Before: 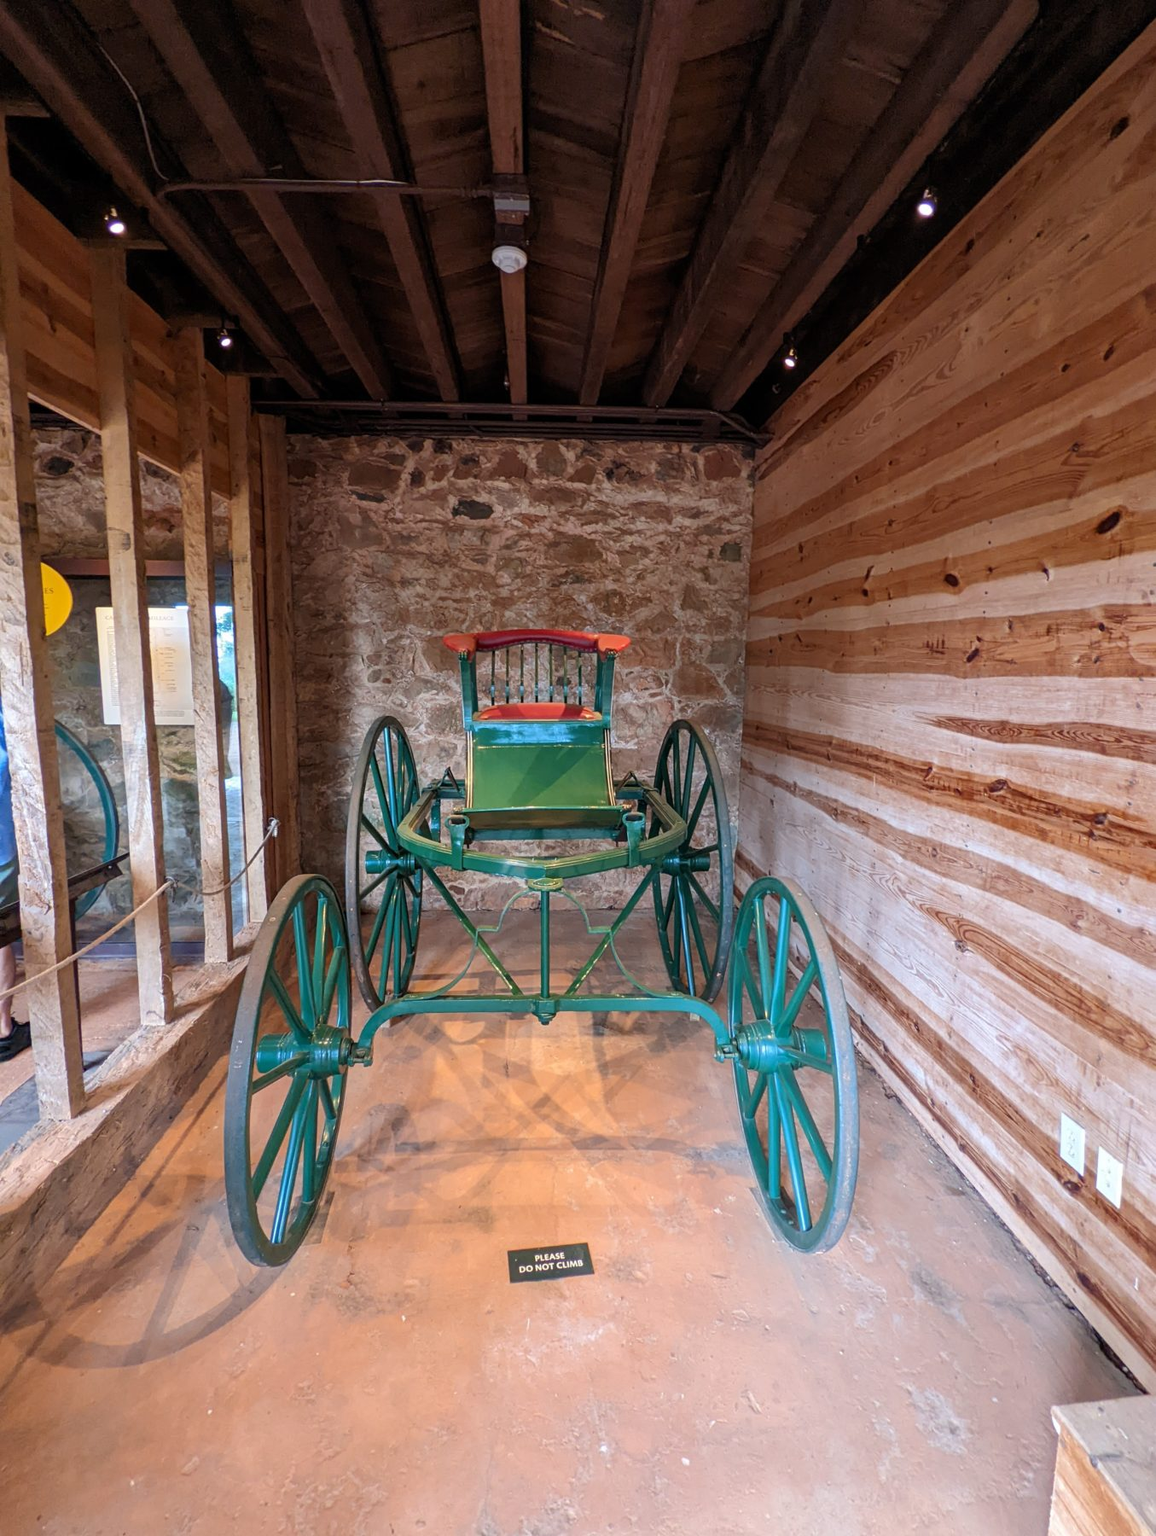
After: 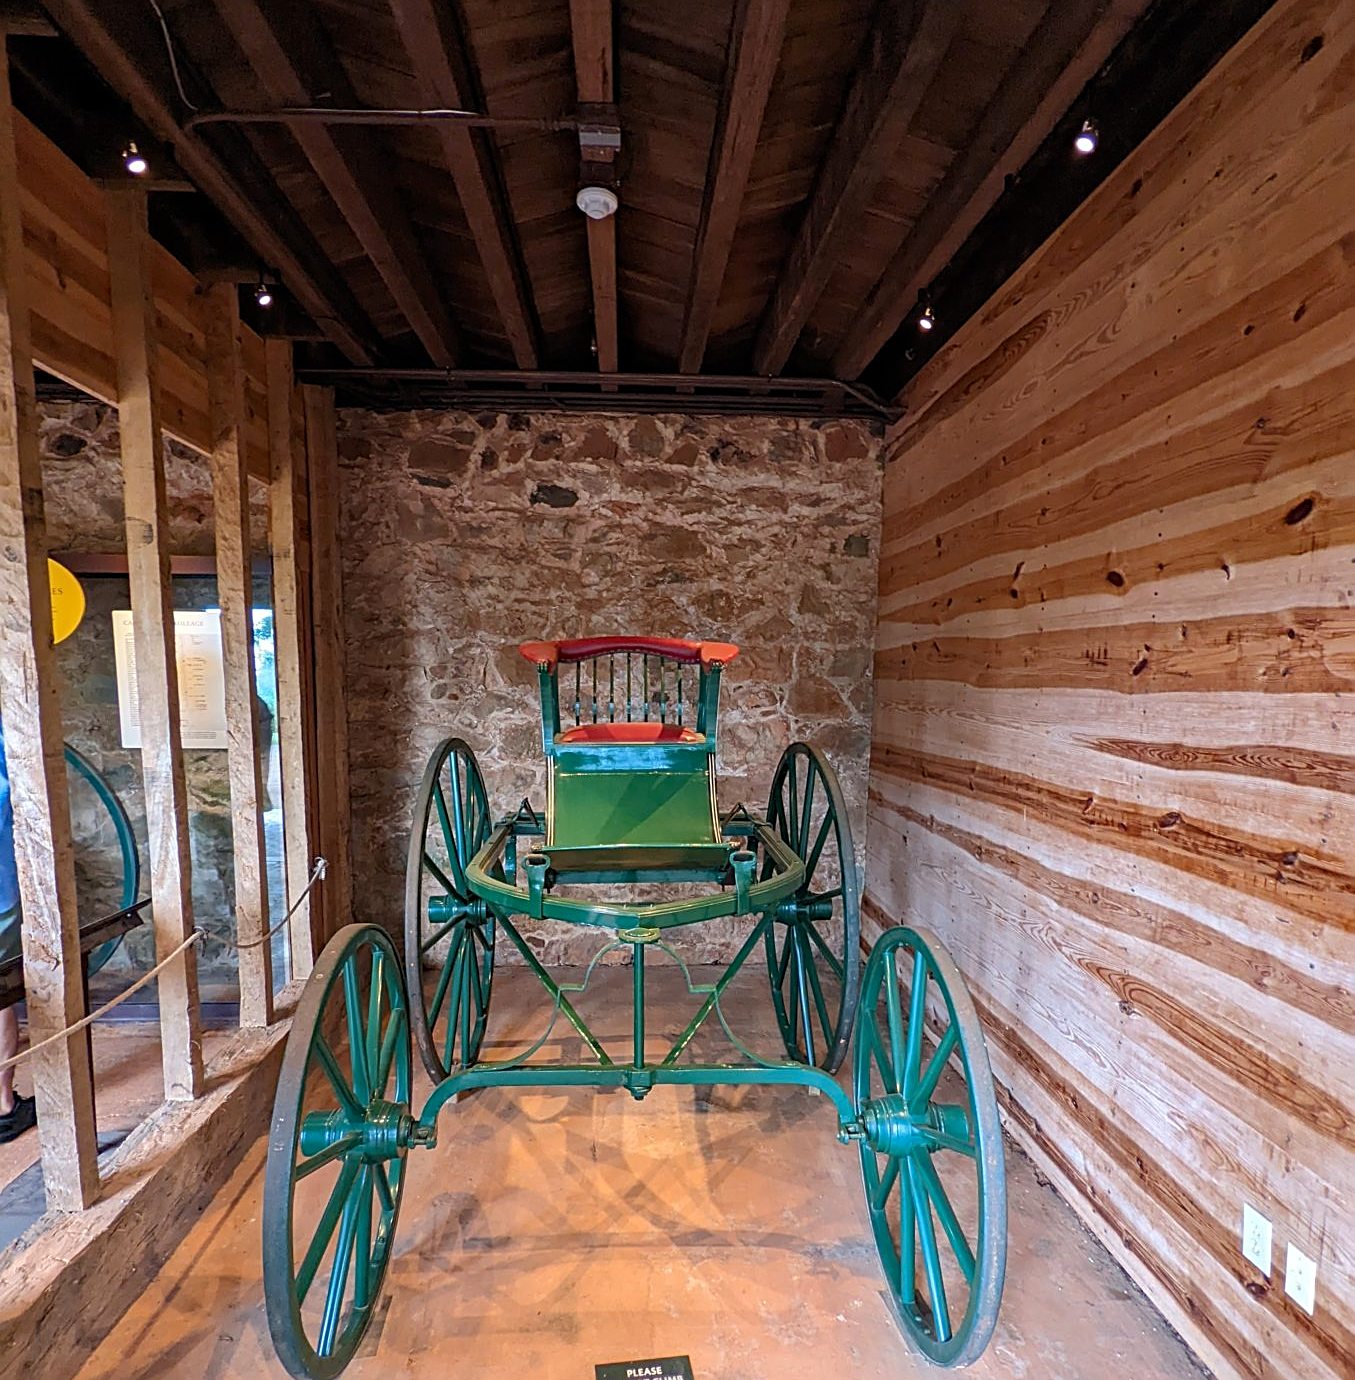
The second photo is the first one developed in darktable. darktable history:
color balance rgb: on, module defaults
haze removal: compatibility mode true, adaptive false
tone equalizer: -7 EV 0.13 EV, smoothing diameter 25%, edges refinement/feathering 10, preserve details guided filter
sharpen: on, module defaults
crop: top 5.667%, bottom 17.637%
